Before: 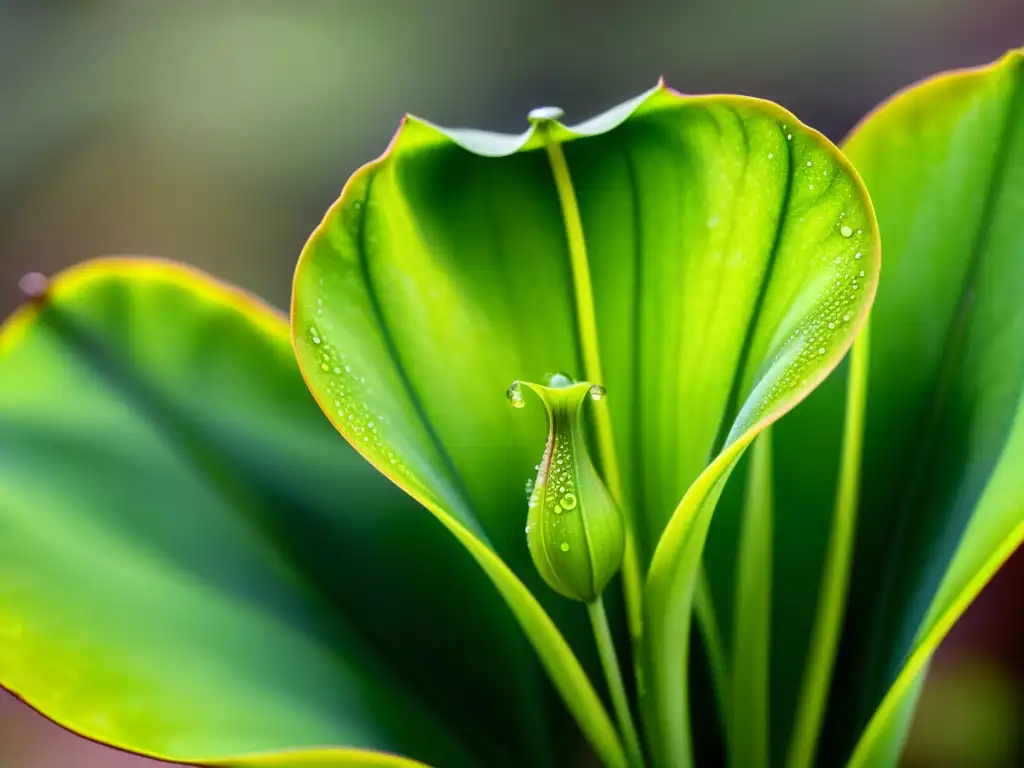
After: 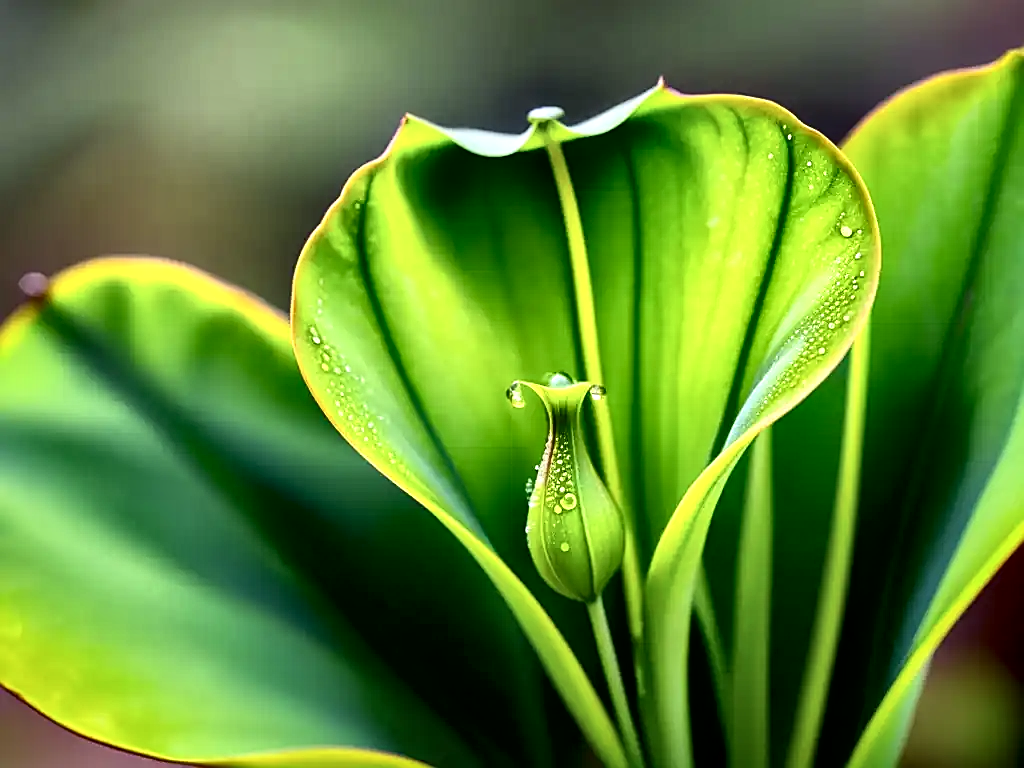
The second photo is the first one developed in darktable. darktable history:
local contrast: mode bilateral grid, contrast 44, coarseness 68, detail 212%, midtone range 0.2
sharpen: on, module defaults
